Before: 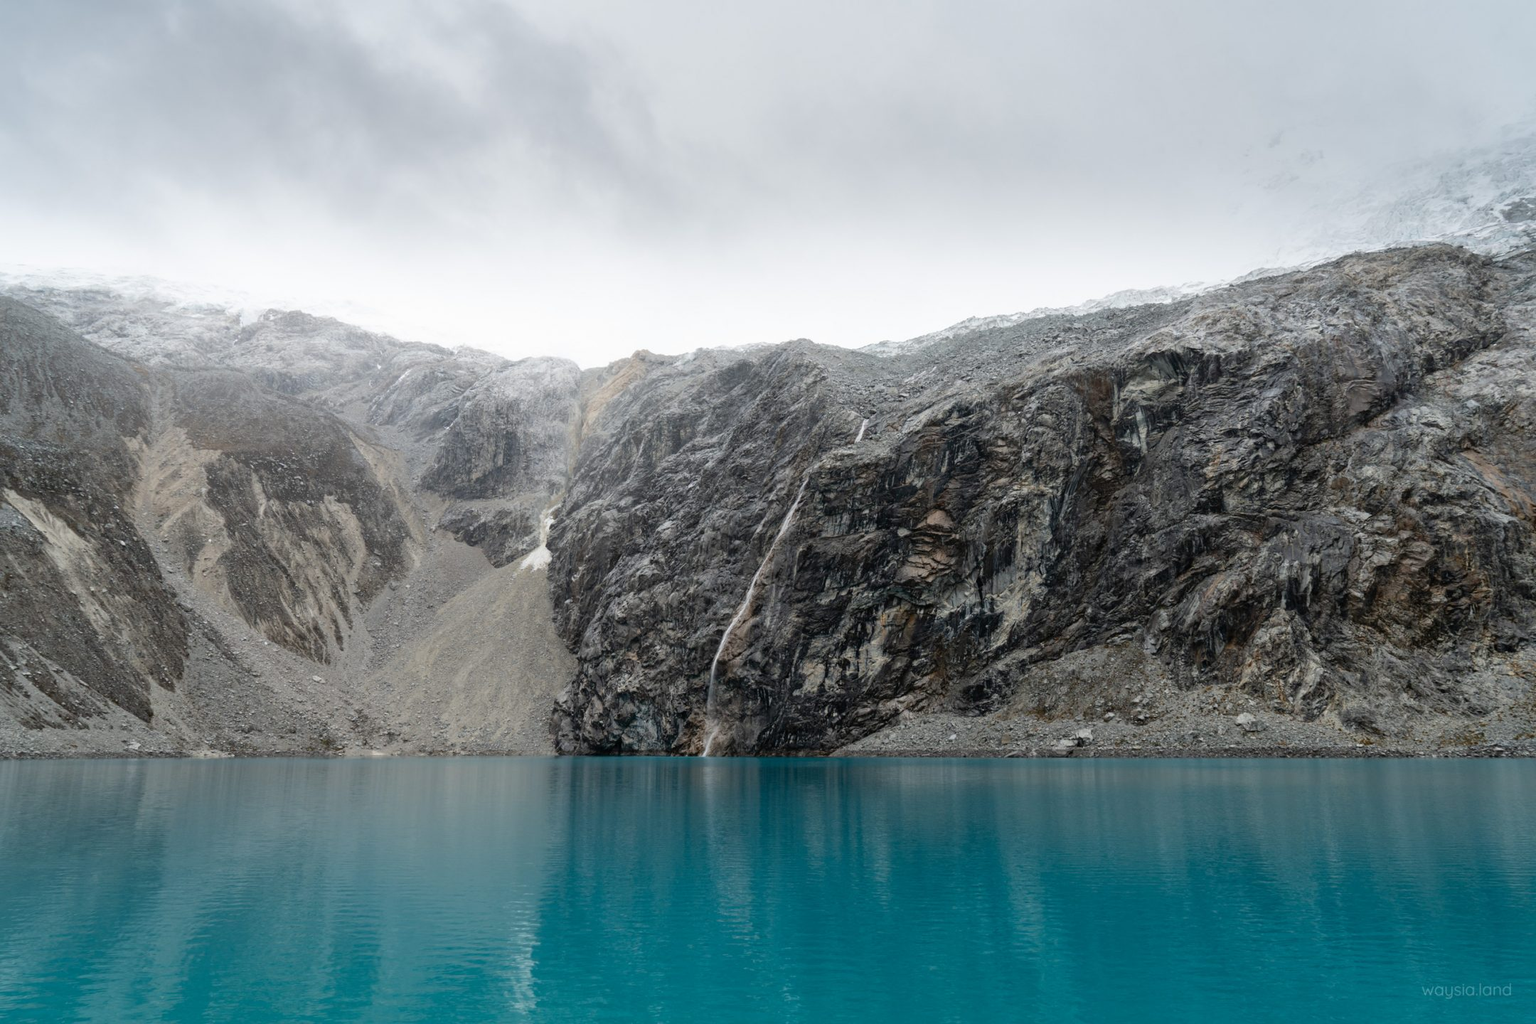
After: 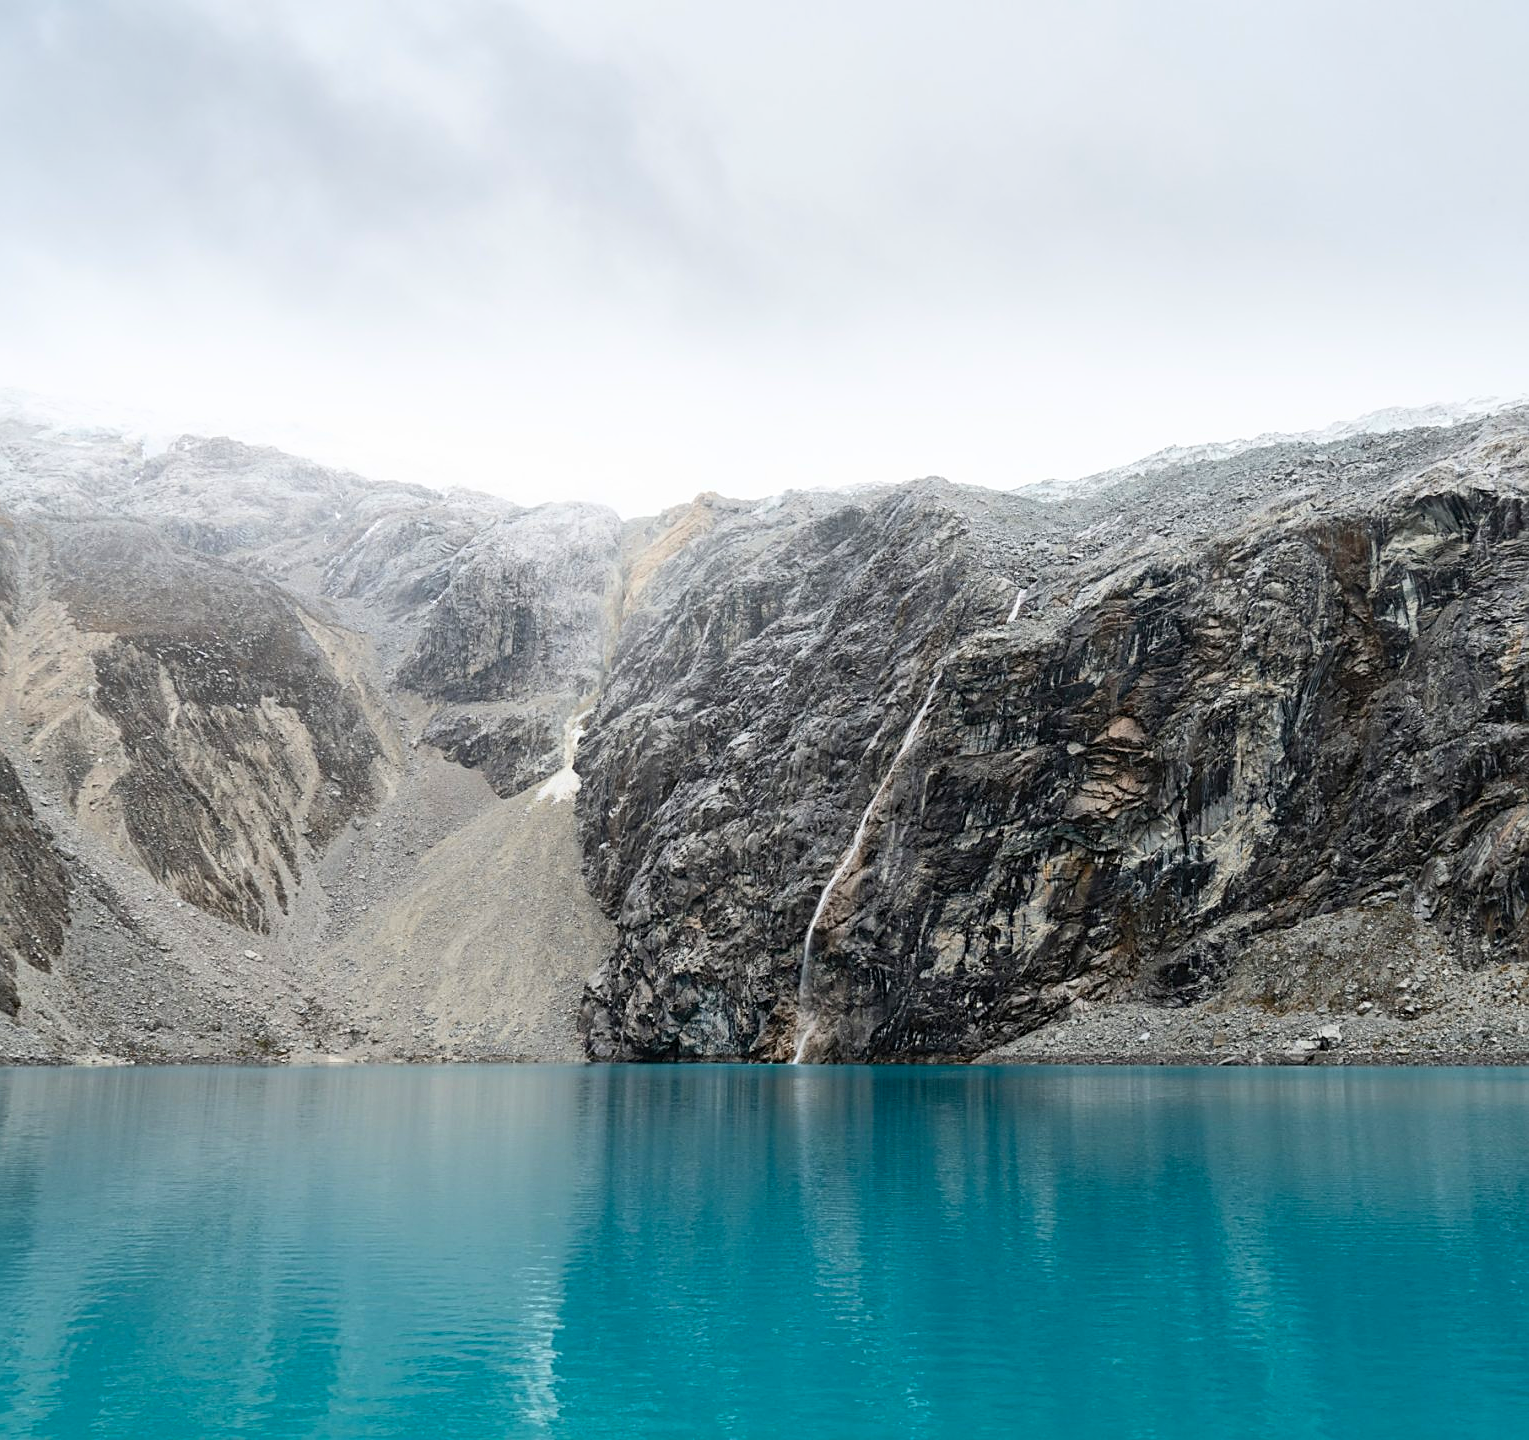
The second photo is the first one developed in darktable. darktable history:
contrast brightness saturation: contrast 0.2, brightness 0.16, saturation 0.22
sharpen: on, module defaults
crop and rotate: left 9.061%, right 20.142%
